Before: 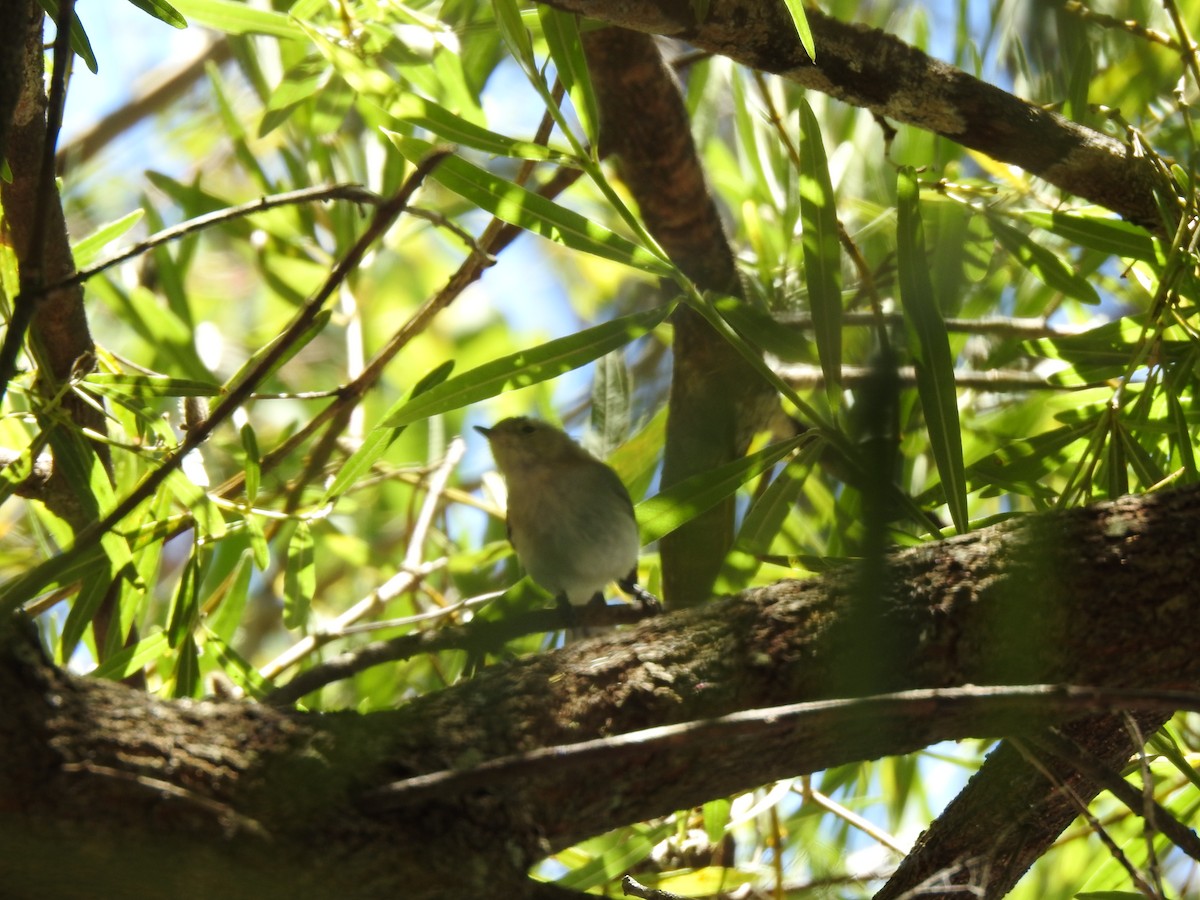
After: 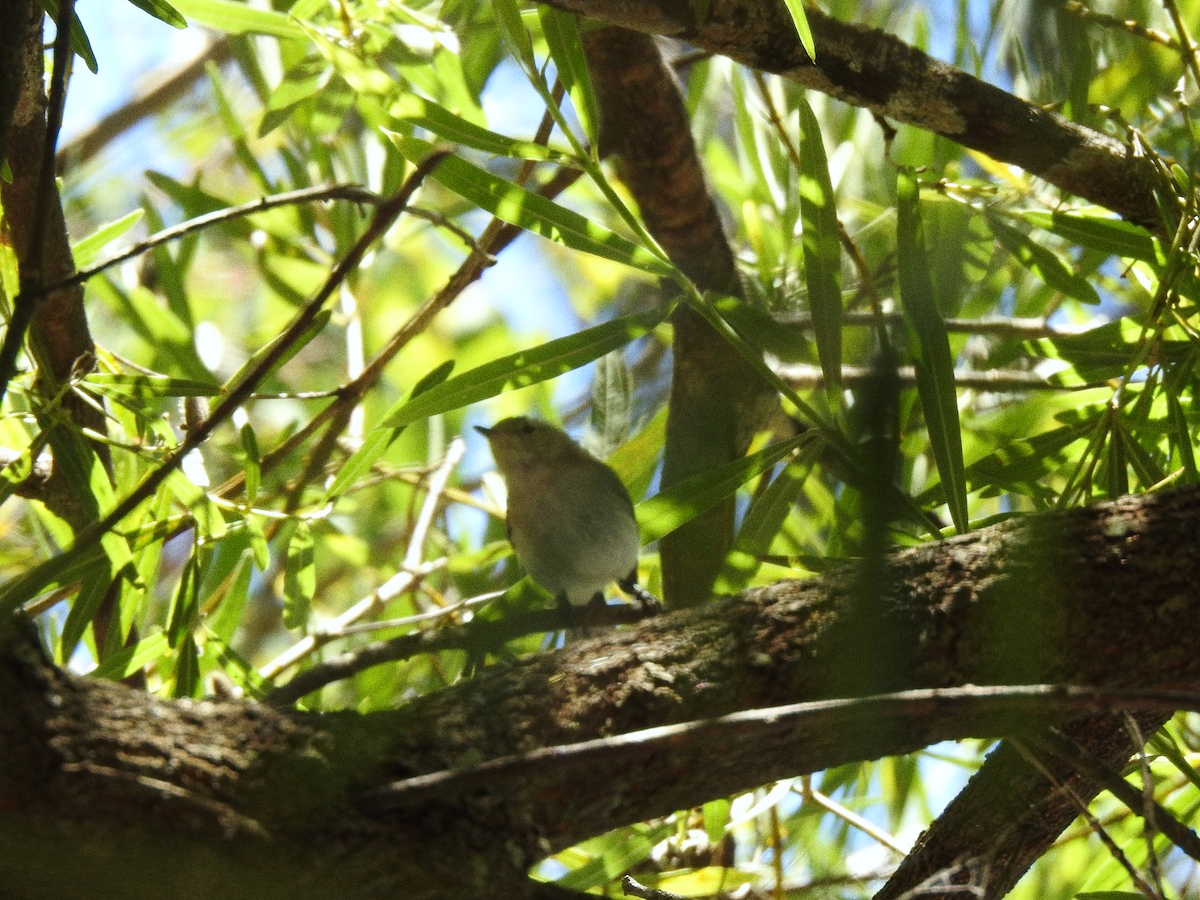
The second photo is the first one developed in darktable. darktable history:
grain: coarseness 0.47 ISO
white balance: red 0.982, blue 1.018
